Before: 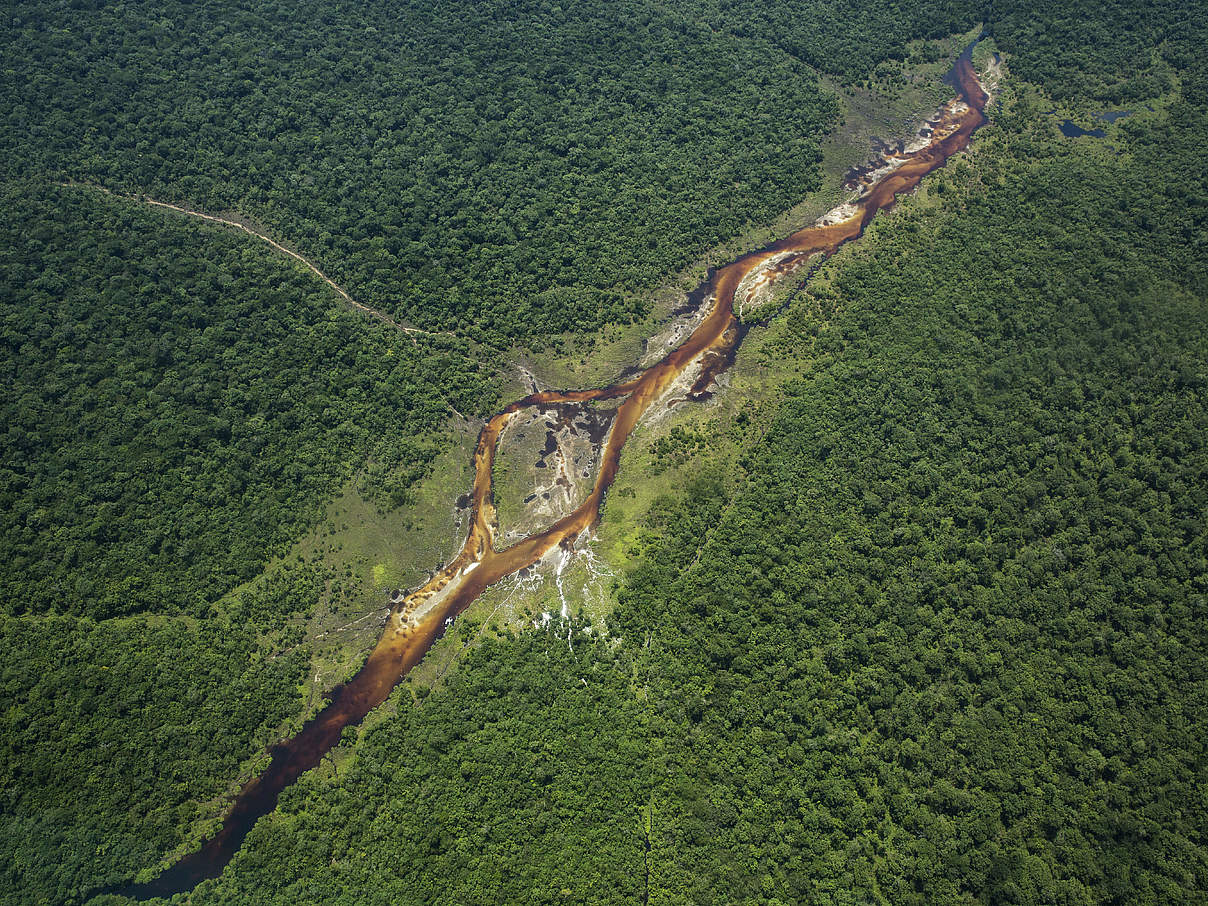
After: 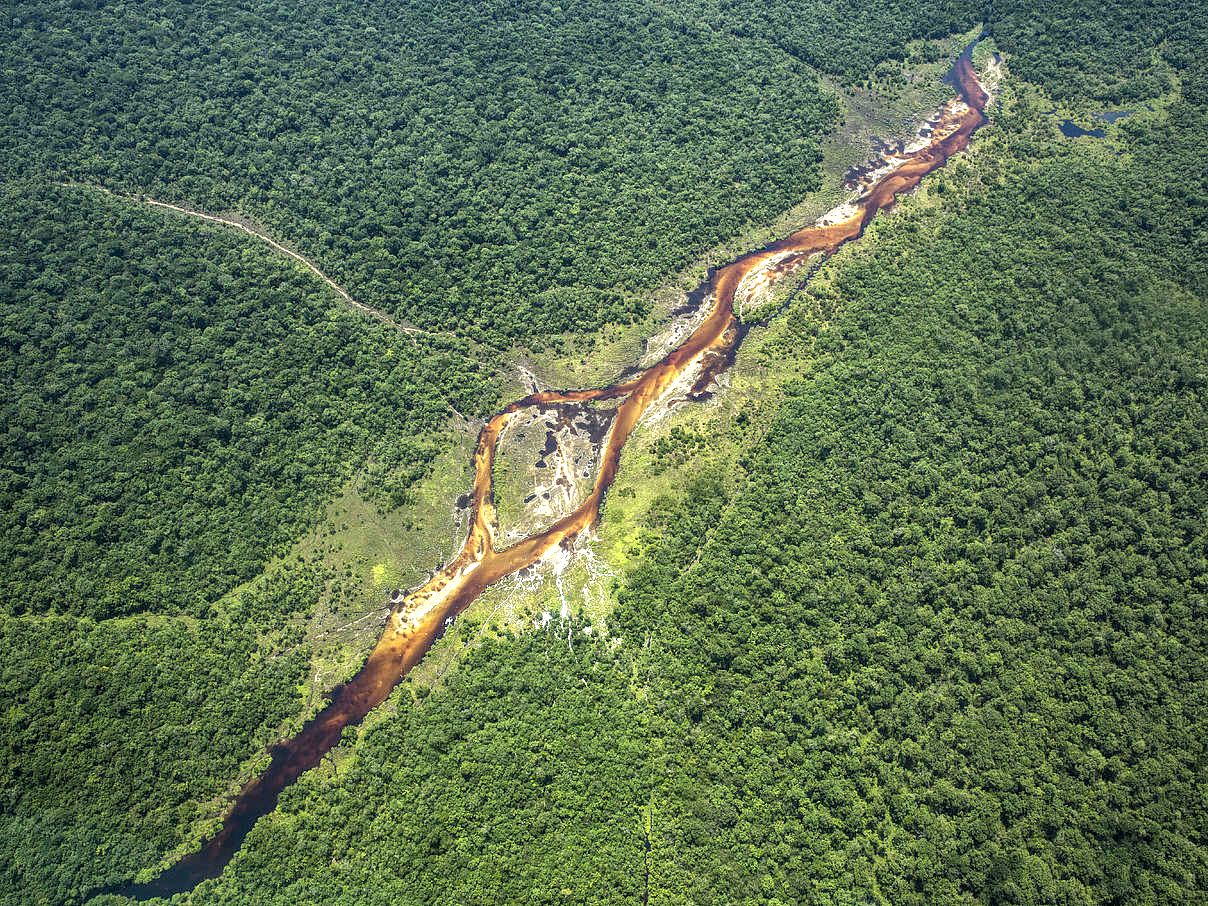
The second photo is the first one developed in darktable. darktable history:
exposure: black level correction 0.001, exposure 1 EV, compensate exposure bias true, compensate highlight preservation false
local contrast: on, module defaults
haze removal: compatibility mode true, adaptive false
